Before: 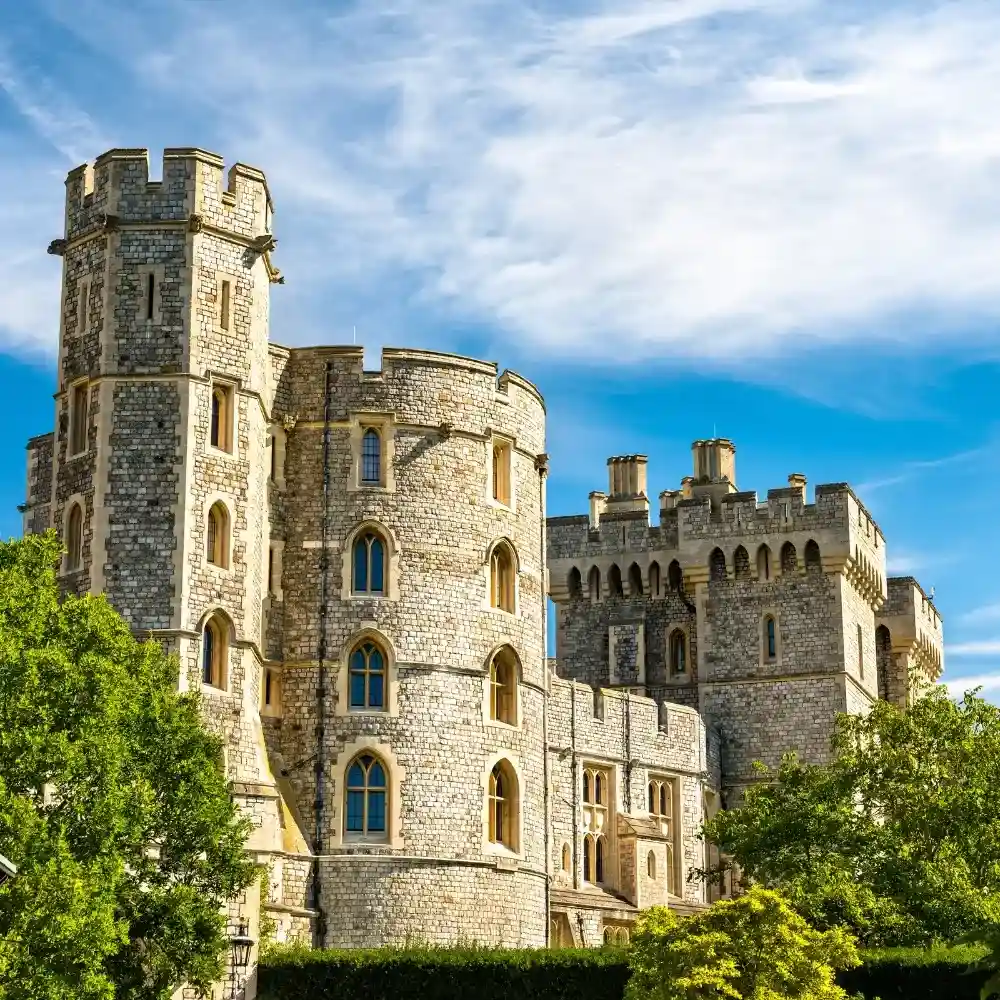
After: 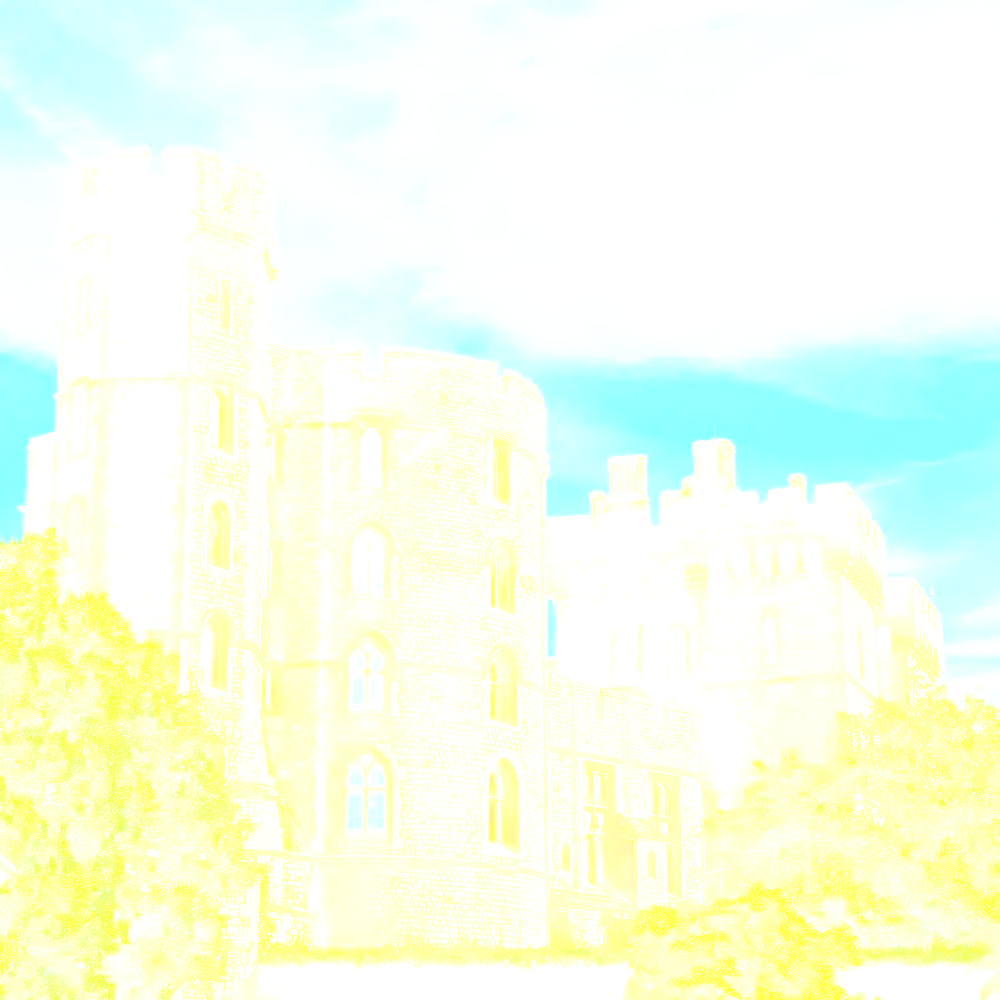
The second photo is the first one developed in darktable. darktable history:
base curve: curves: ch0 [(0, 0) (0.495, 0.917) (1, 1)], preserve colors none
bloom: size 70%, threshold 25%, strength 70%
